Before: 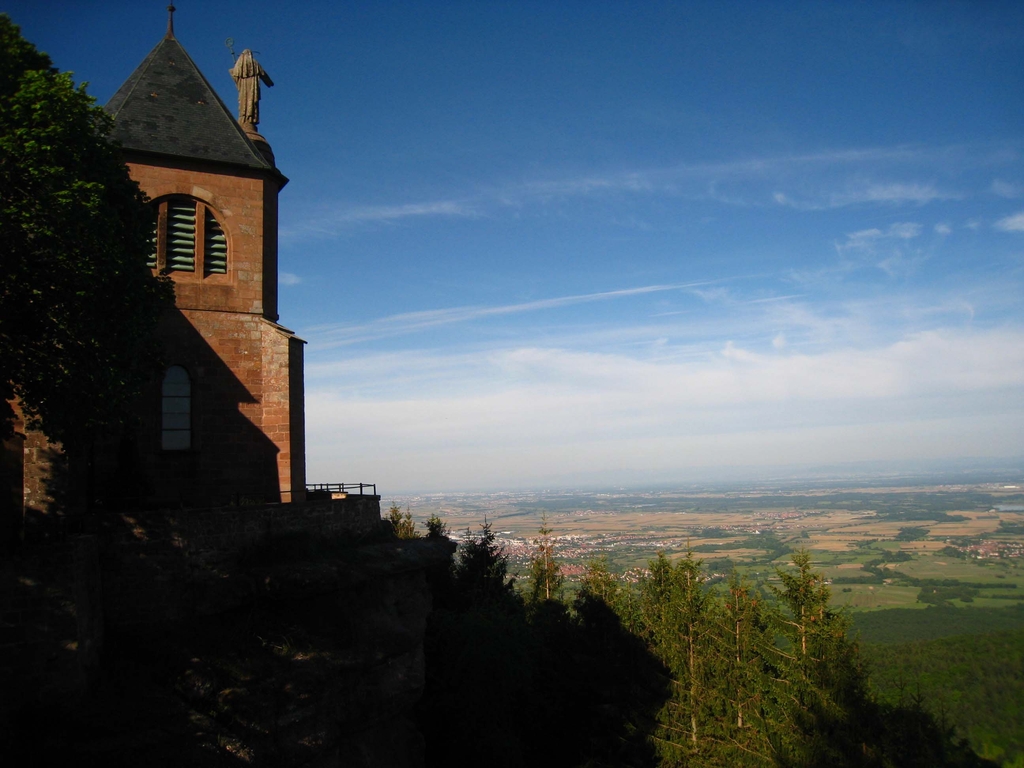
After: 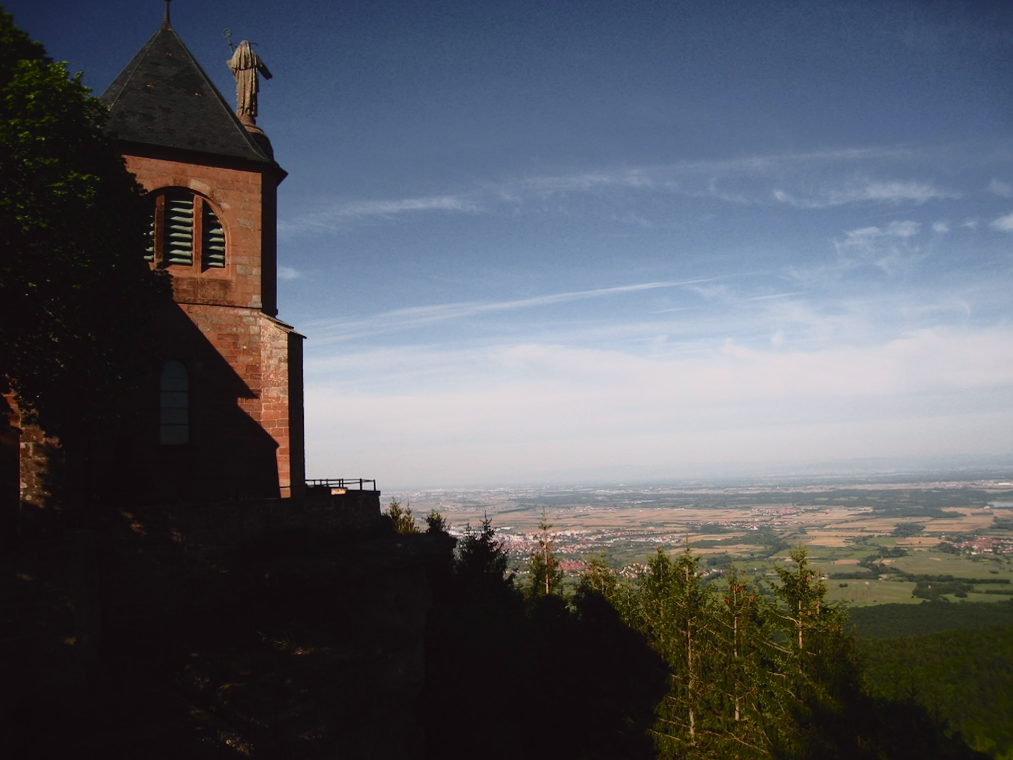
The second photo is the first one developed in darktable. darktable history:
tone curve: curves: ch0 [(0, 0.032) (0.094, 0.08) (0.265, 0.208) (0.41, 0.417) (0.498, 0.496) (0.638, 0.673) (0.819, 0.841) (0.96, 0.899)]; ch1 [(0, 0) (0.161, 0.092) (0.37, 0.302) (0.417, 0.434) (0.495, 0.504) (0.576, 0.589) (0.725, 0.765) (1, 1)]; ch2 [(0, 0) (0.352, 0.403) (0.45, 0.469) (0.521, 0.515) (0.59, 0.579) (1, 1)], color space Lab, independent channels, preserve colors none
rotate and perspective: rotation 0.174°, lens shift (vertical) 0.013, lens shift (horizontal) 0.019, shear 0.001, automatic cropping original format, crop left 0.007, crop right 0.991, crop top 0.016, crop bottom 0.997
